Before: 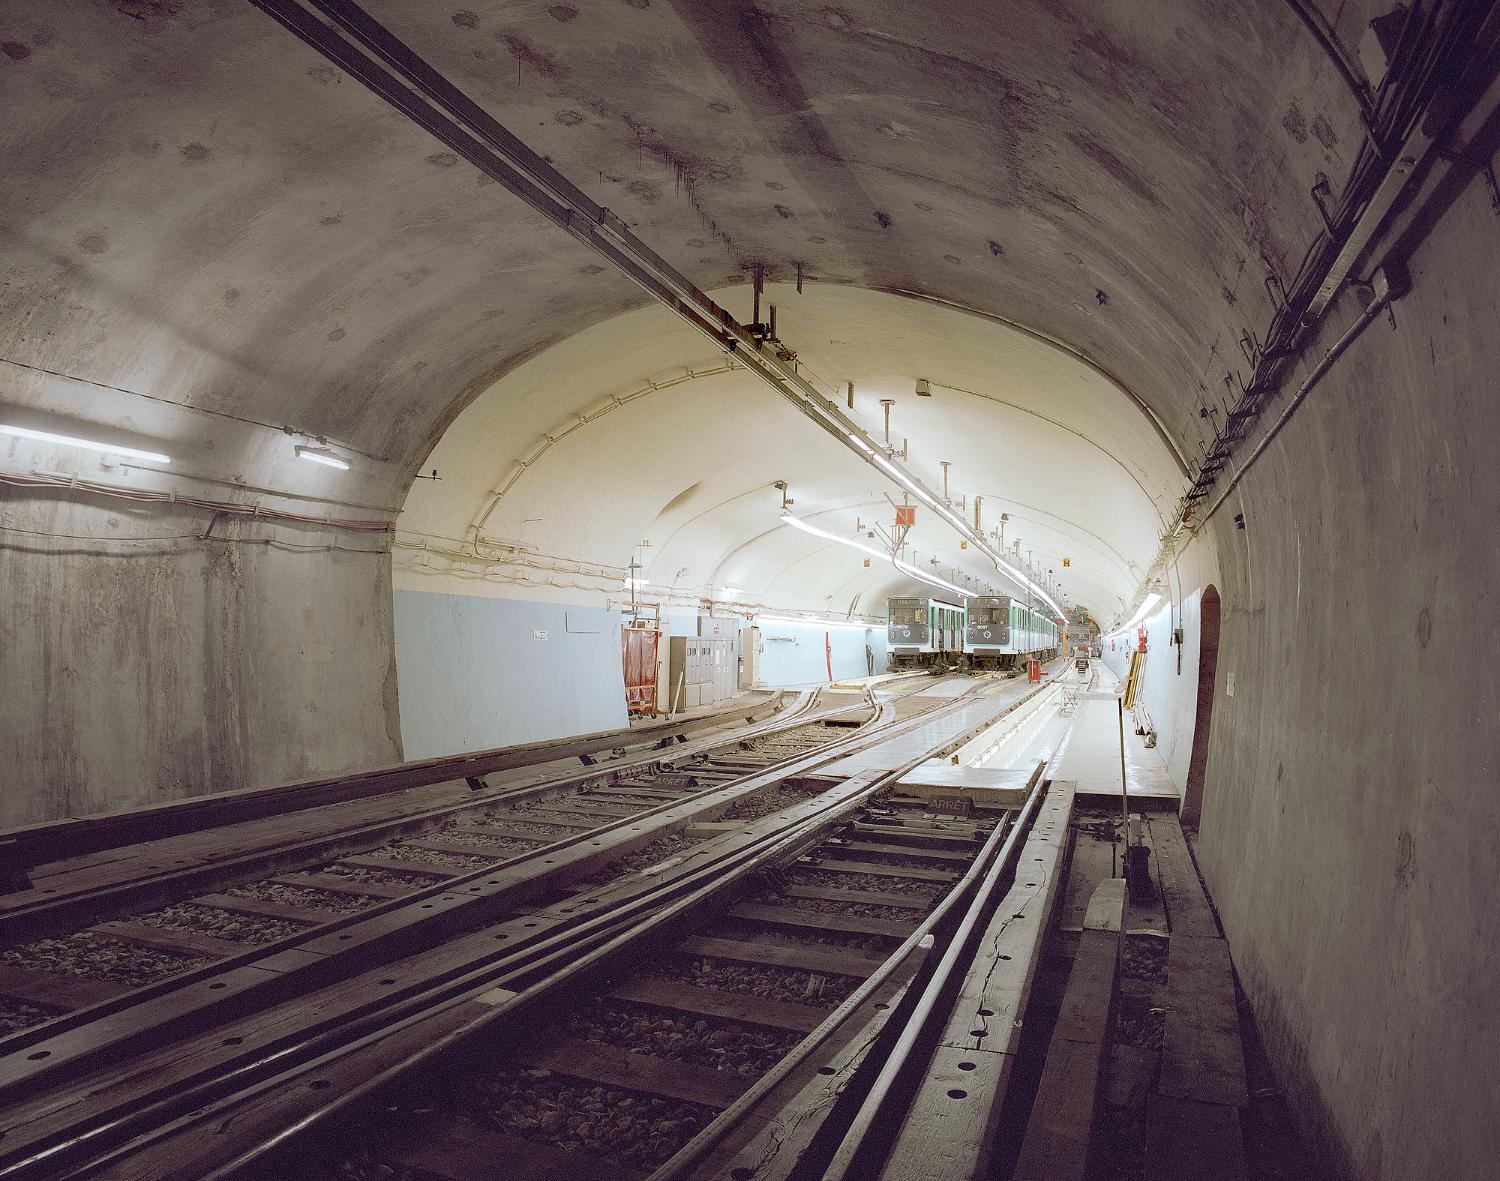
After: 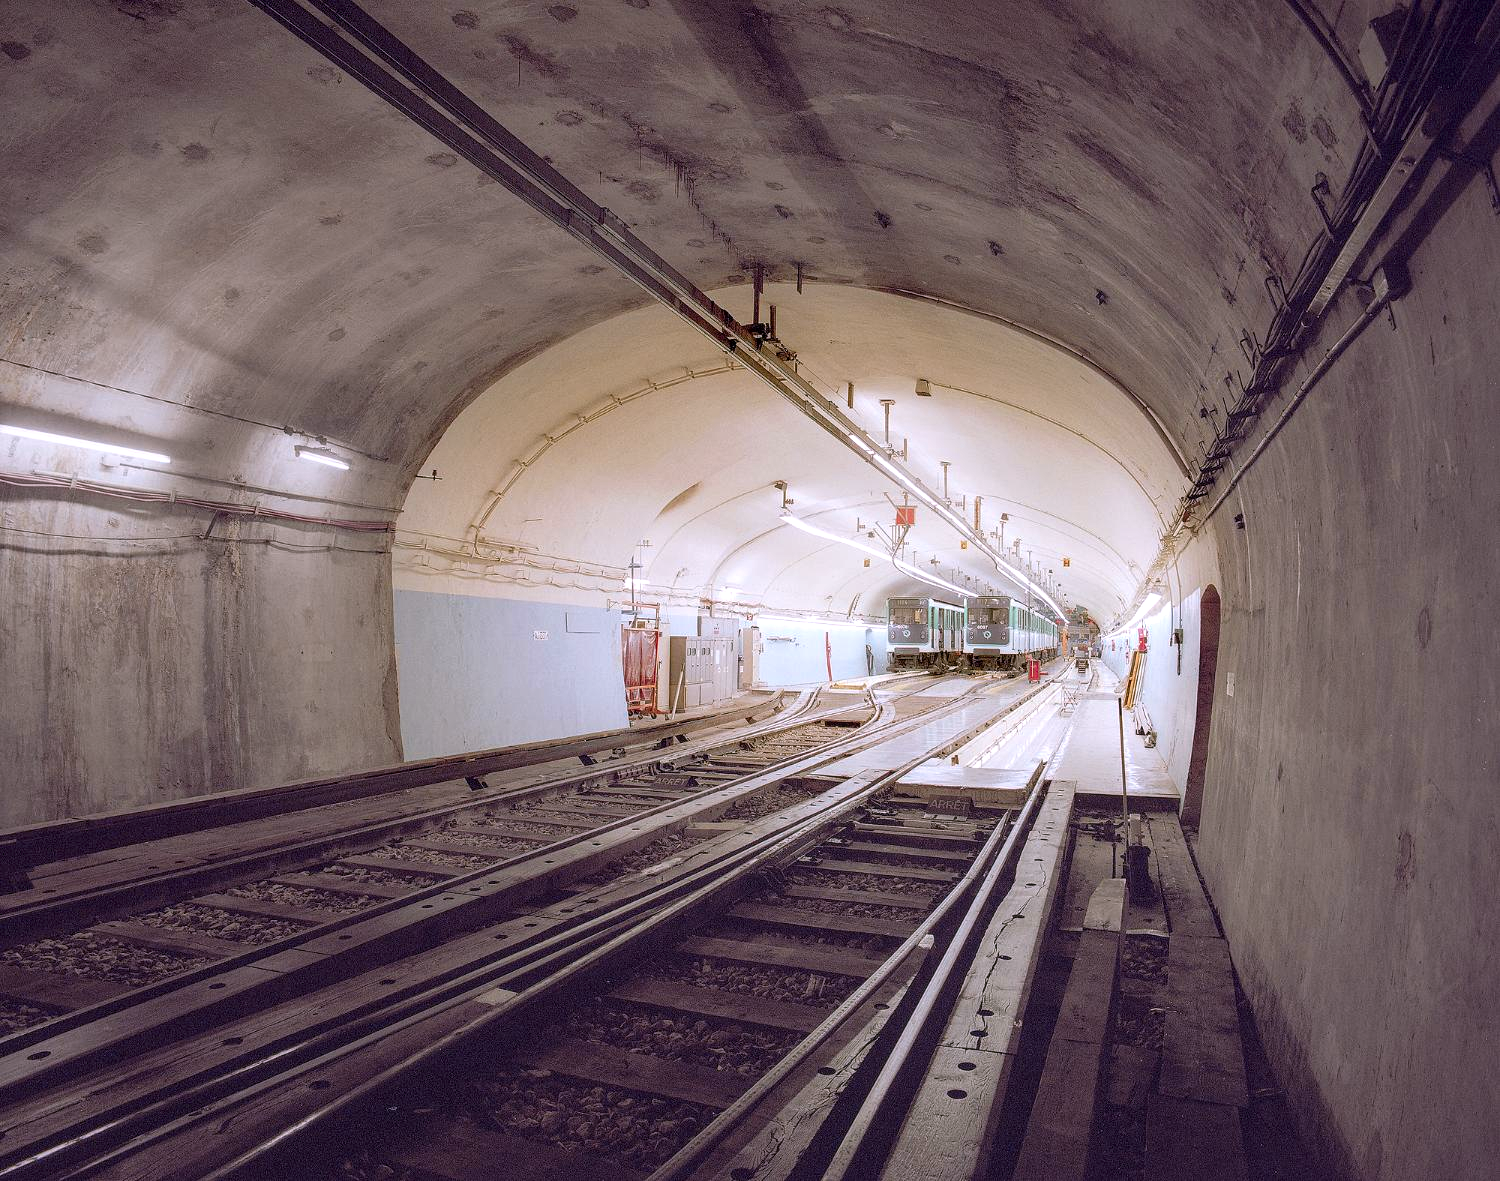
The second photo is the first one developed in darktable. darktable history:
color zones: curves: ch1 [(0.263, 0.53) (0.376, 0.287) (0.487, 0.512) (0.748, 0.547) (1, 0.513)]; ch2 [(0.262, 0.45) (0.751, 0.477)], mix 31.98%
local contrast: on, module defaults
white balance: red 1.05, blue 1.072
